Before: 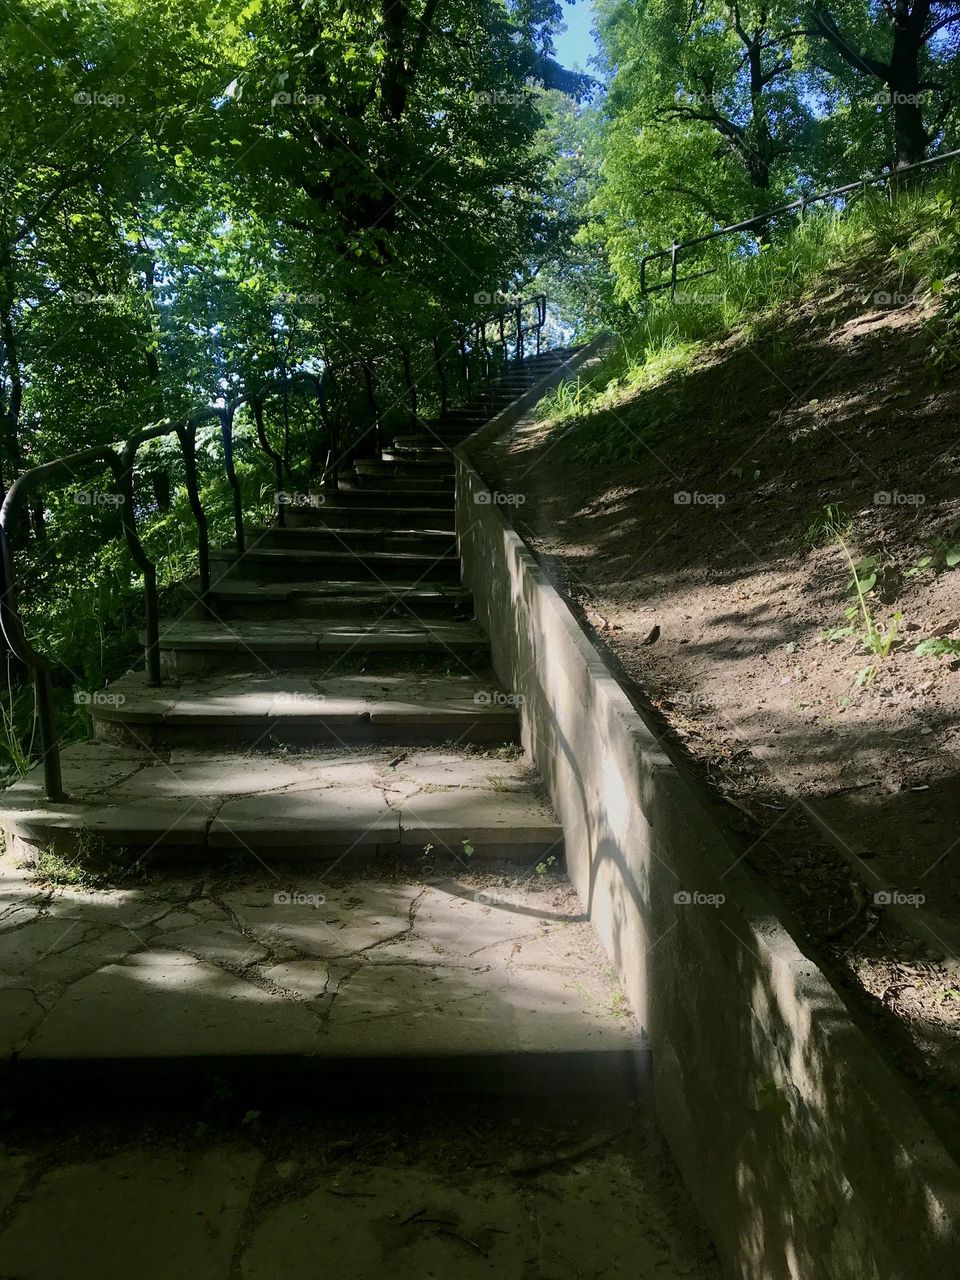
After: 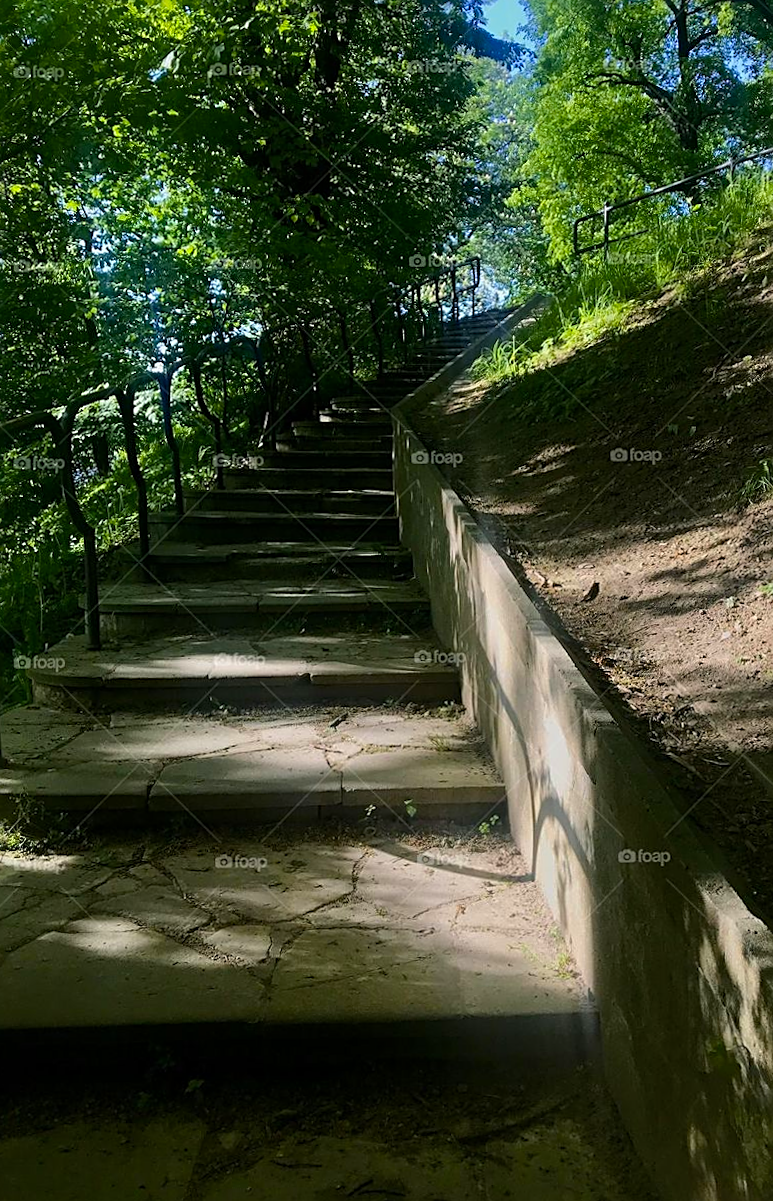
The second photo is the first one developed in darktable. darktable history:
crop and rotate: angle 1°, left 4.281%, top 0.642%, right 11.383%, bottom 2.486%
color balance rgb: perceptual saturation grading › global saturation 20%, global vibrance 20%
exposure: exposure -0.04 EV, compensate highlight preservation false
rotate and perspective: rotation 0.226°, lens shift (vertical) -0.042, crop left 0.023, crop right 0.982, crop top 0.006, crop bottom 0.994
sharpen: on, module defaults
